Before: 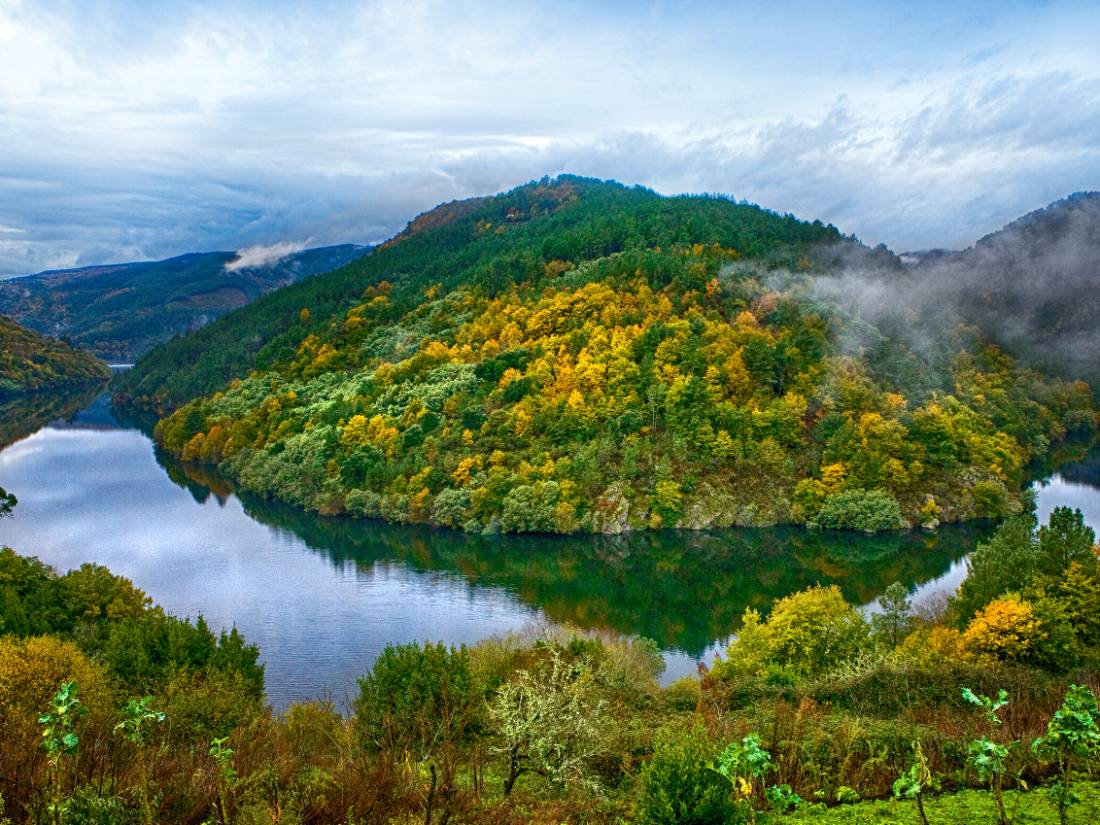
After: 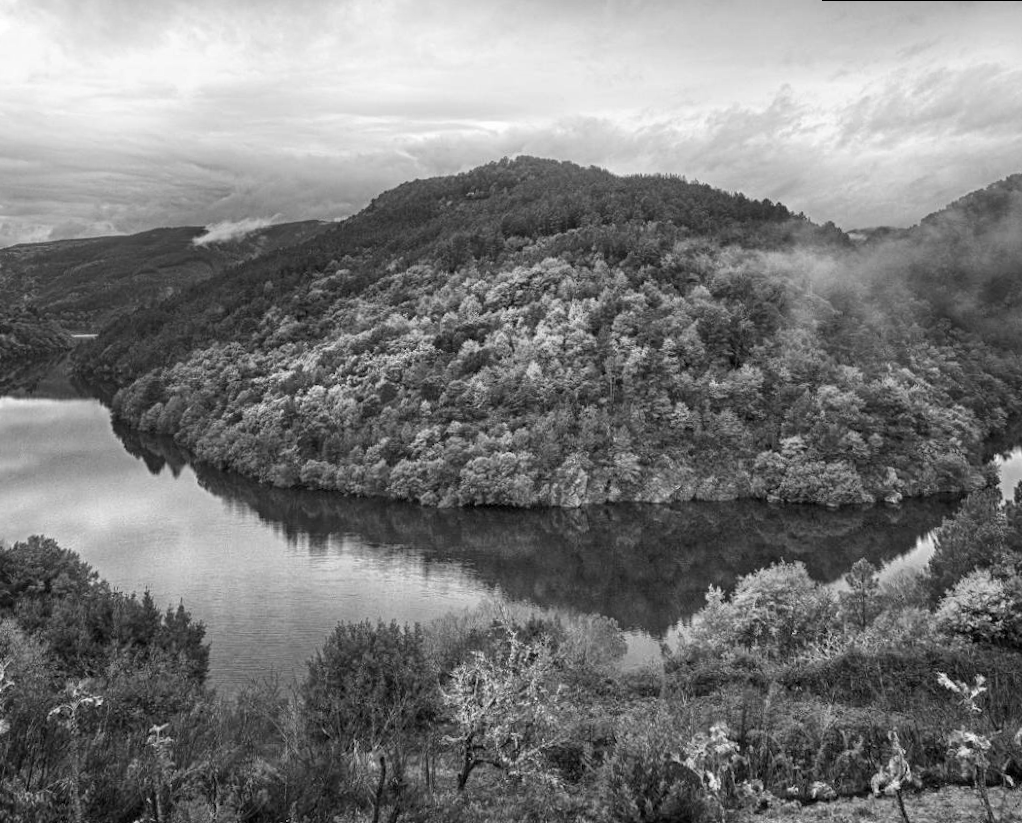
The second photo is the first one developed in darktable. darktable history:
monochrome: on, module defaults
rotate and perspective: rotation 0.215°, lens shift (vertical) -0.139, crop left 0.069, crop right 0.939, crop top 0.002, crop bottom 0.996
